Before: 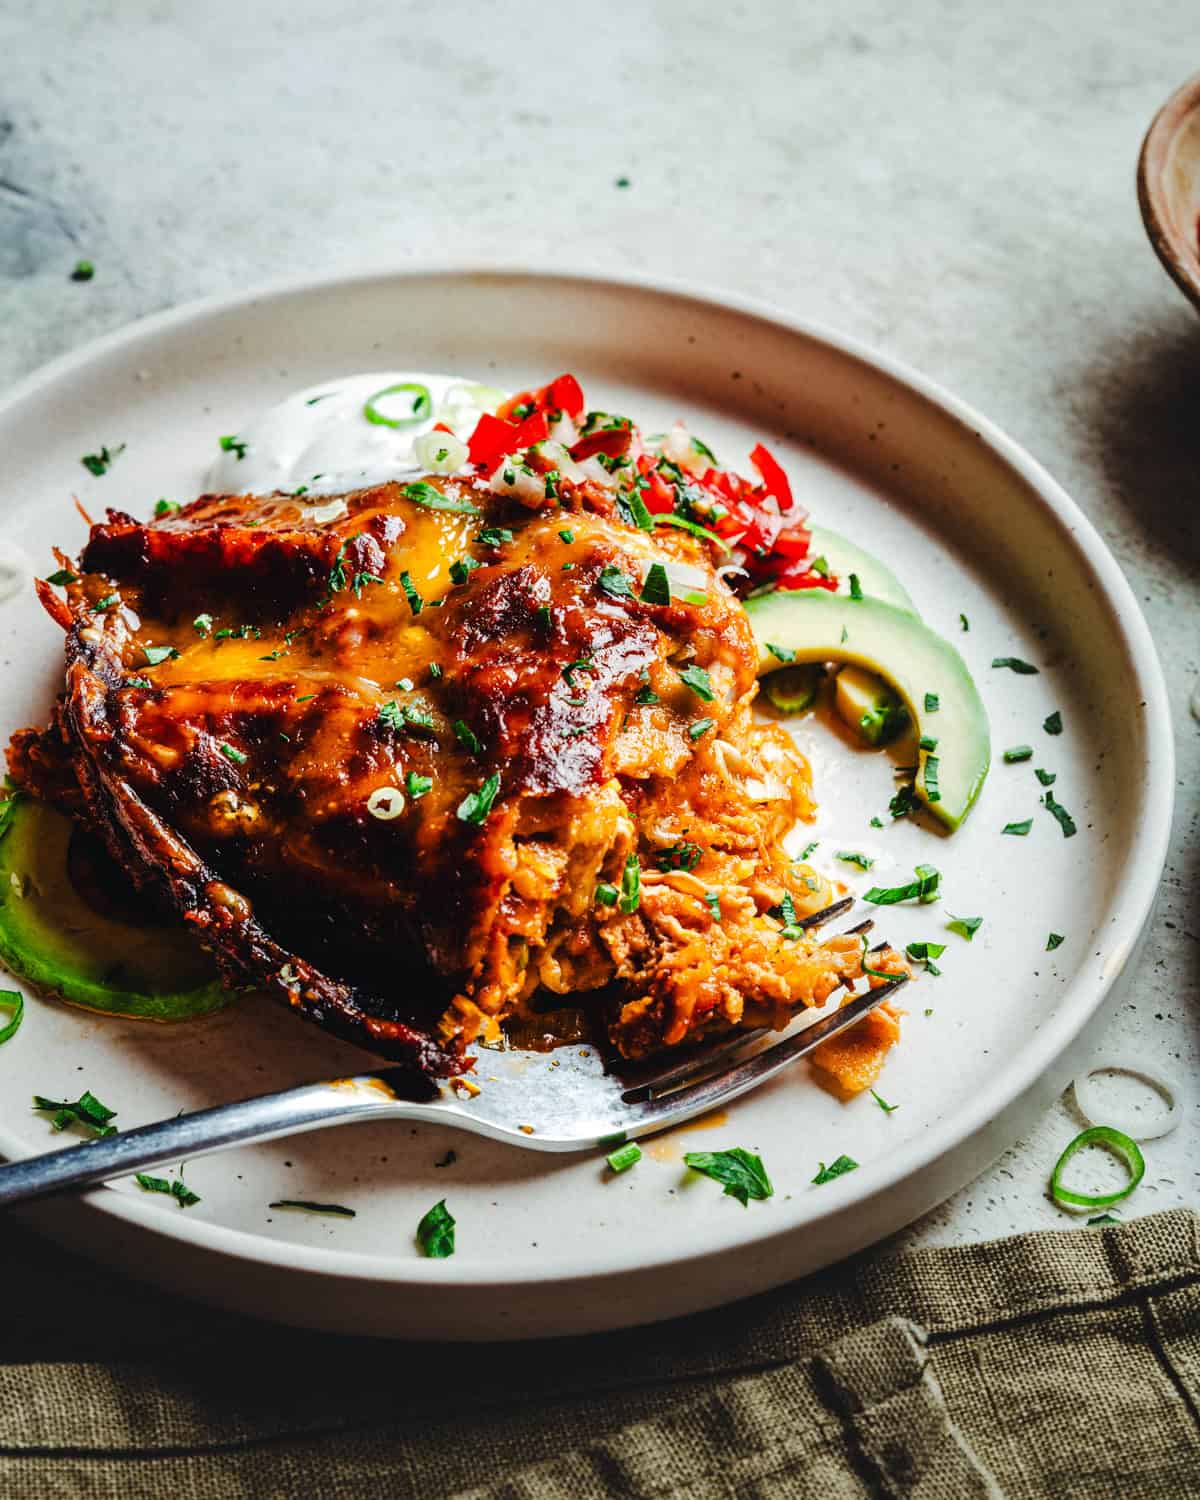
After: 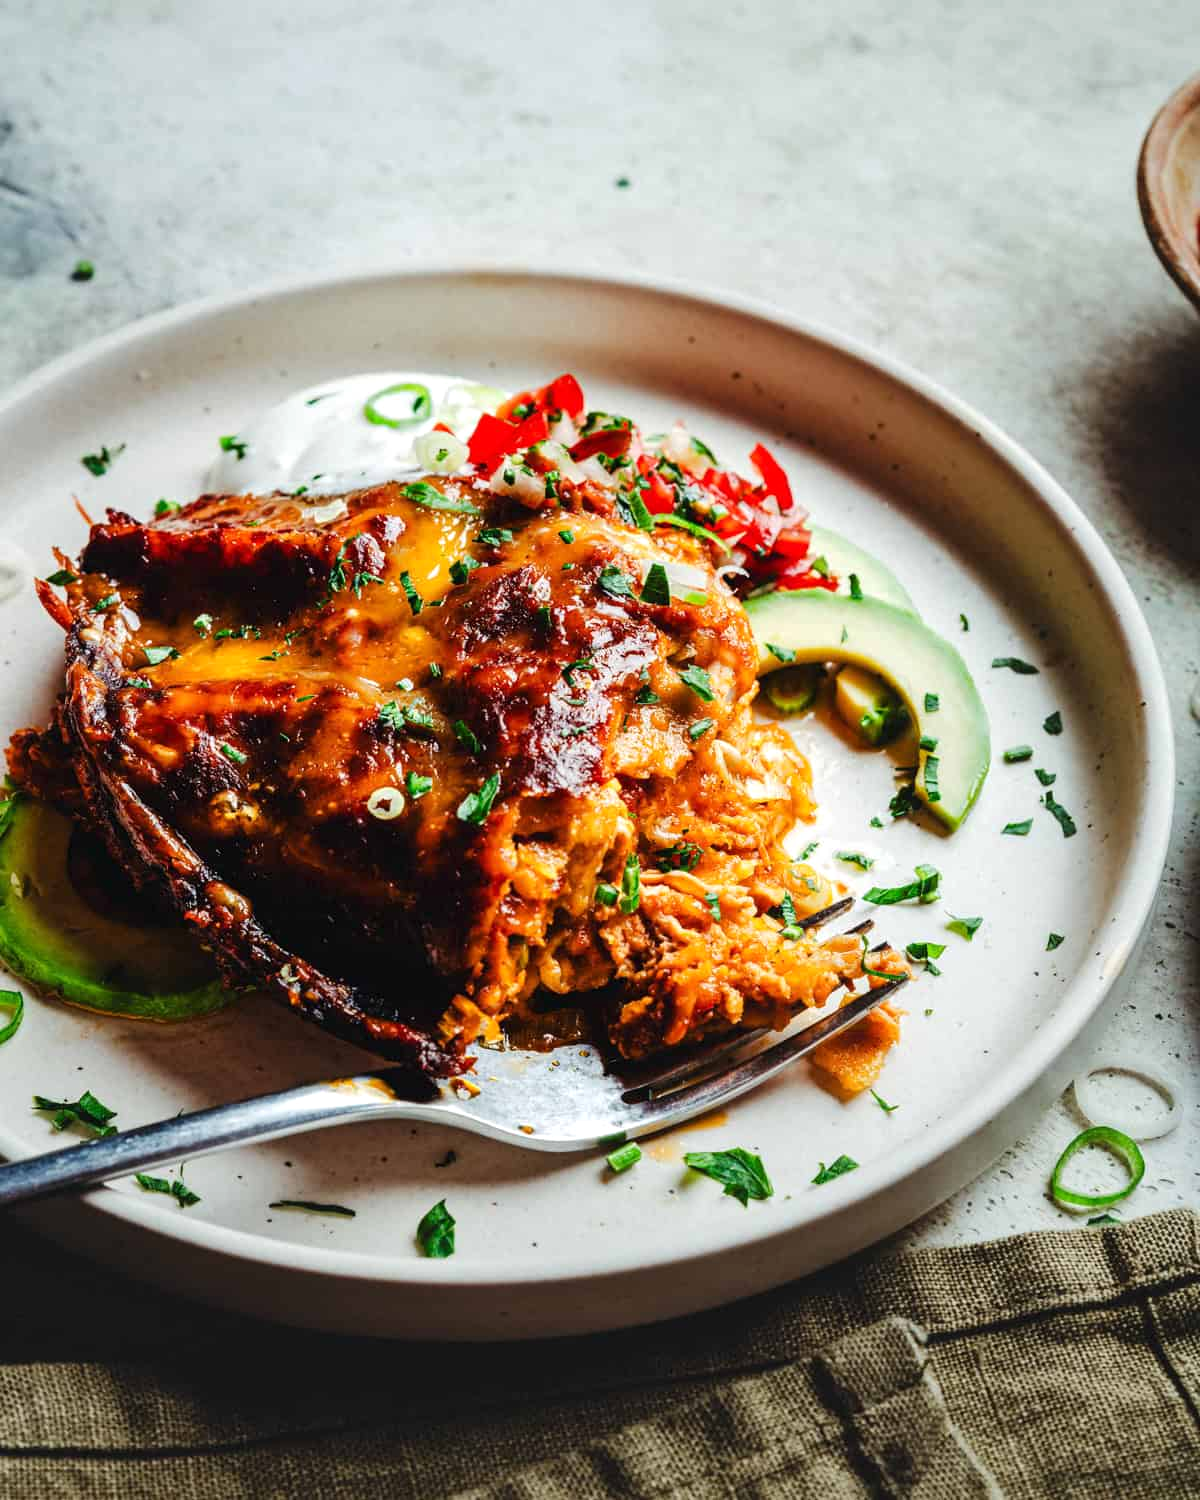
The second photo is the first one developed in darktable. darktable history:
exposure: exposure 0.074 EV, compensate highlight preservation false
